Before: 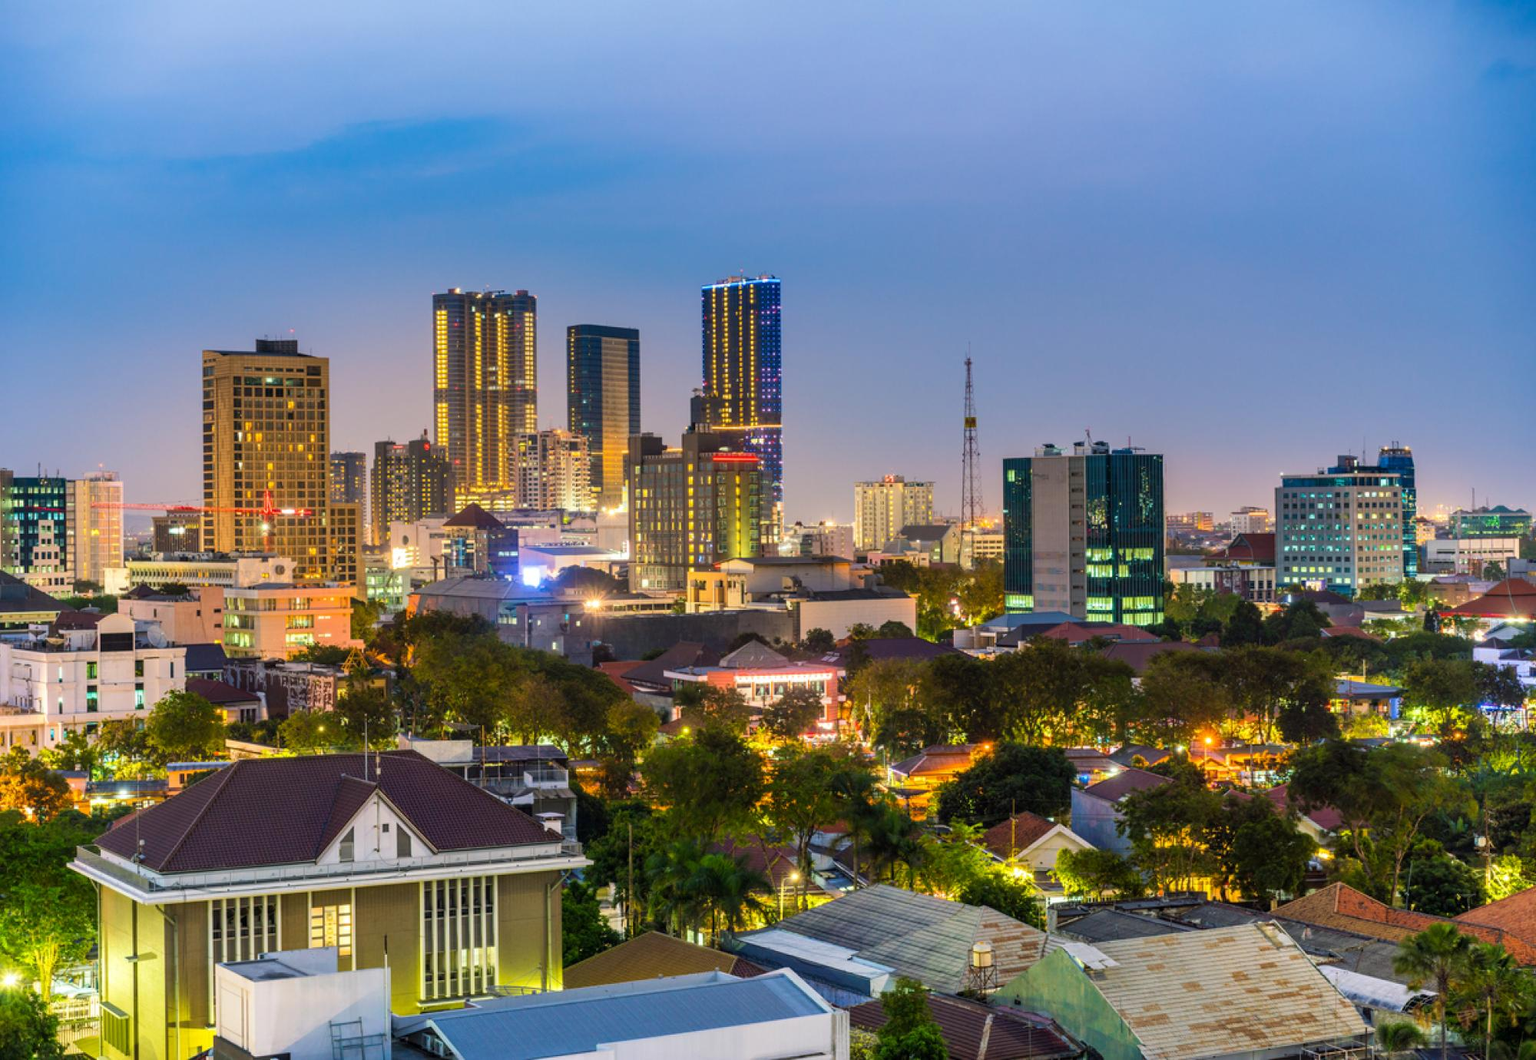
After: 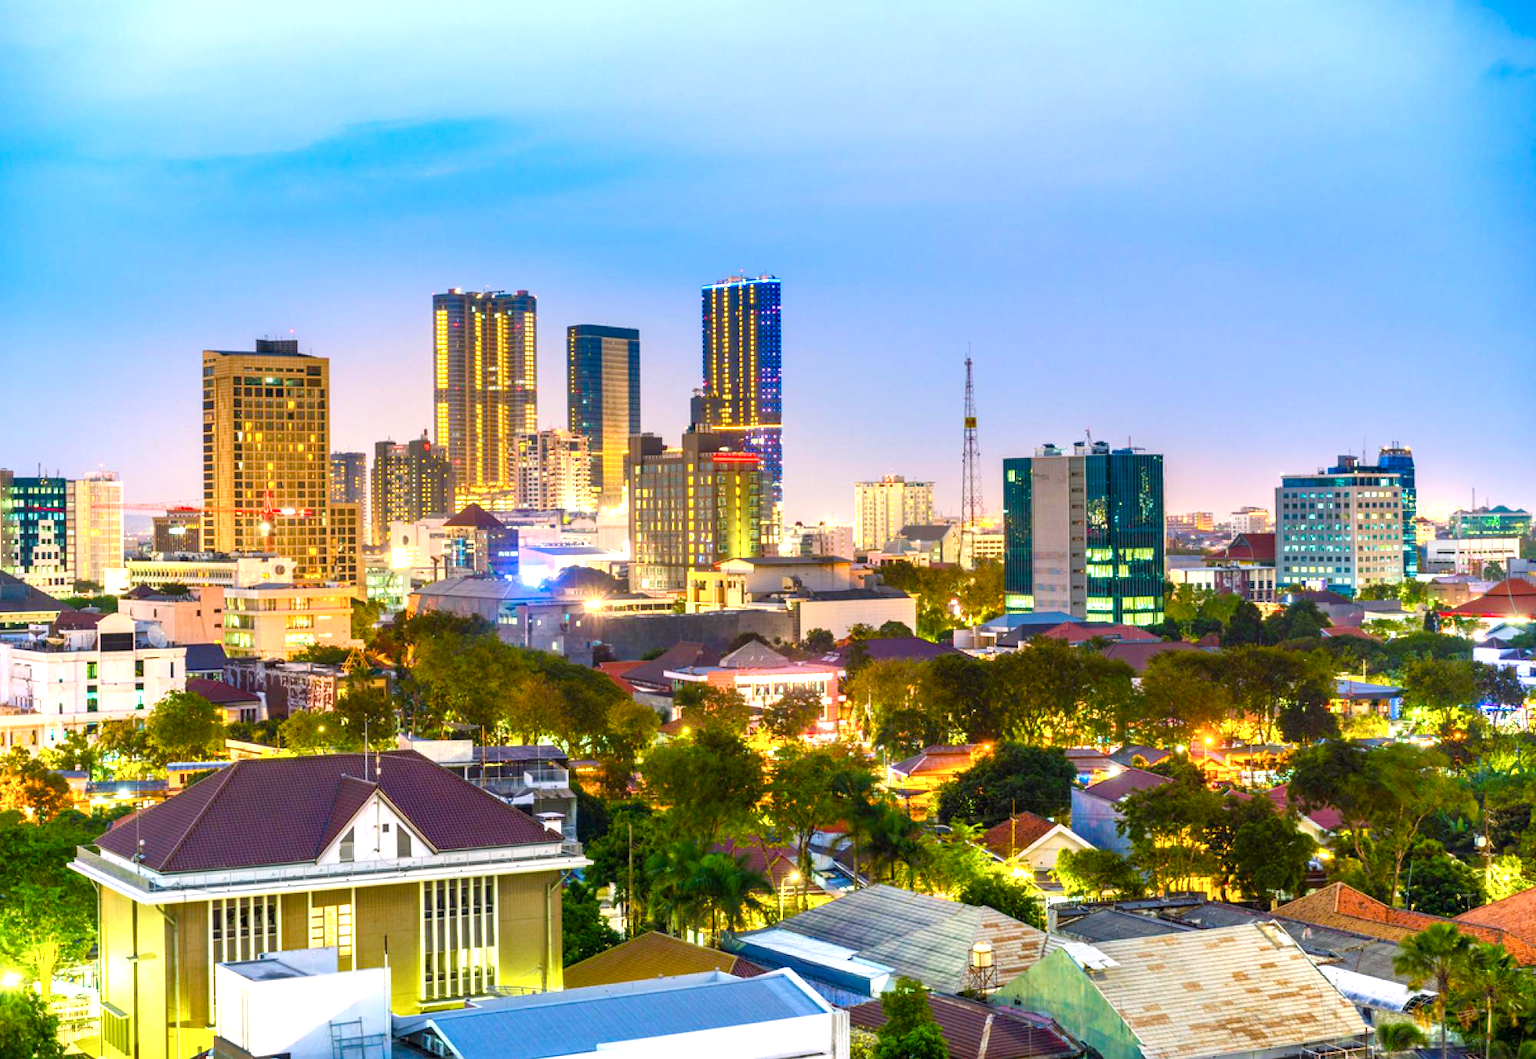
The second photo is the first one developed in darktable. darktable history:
color balance rgb: shadows lift › chroma 0.806%, shadows lift › hue 111.14°, perceptual saturation grading › global saturation 20%, perceptual saturation grading › highlights -25.714%, perceptual saturation grading › shadows 49.344%, global vibrance 14.595%
exposure: exposure 0.991 EV, compensate highlight preservation false
